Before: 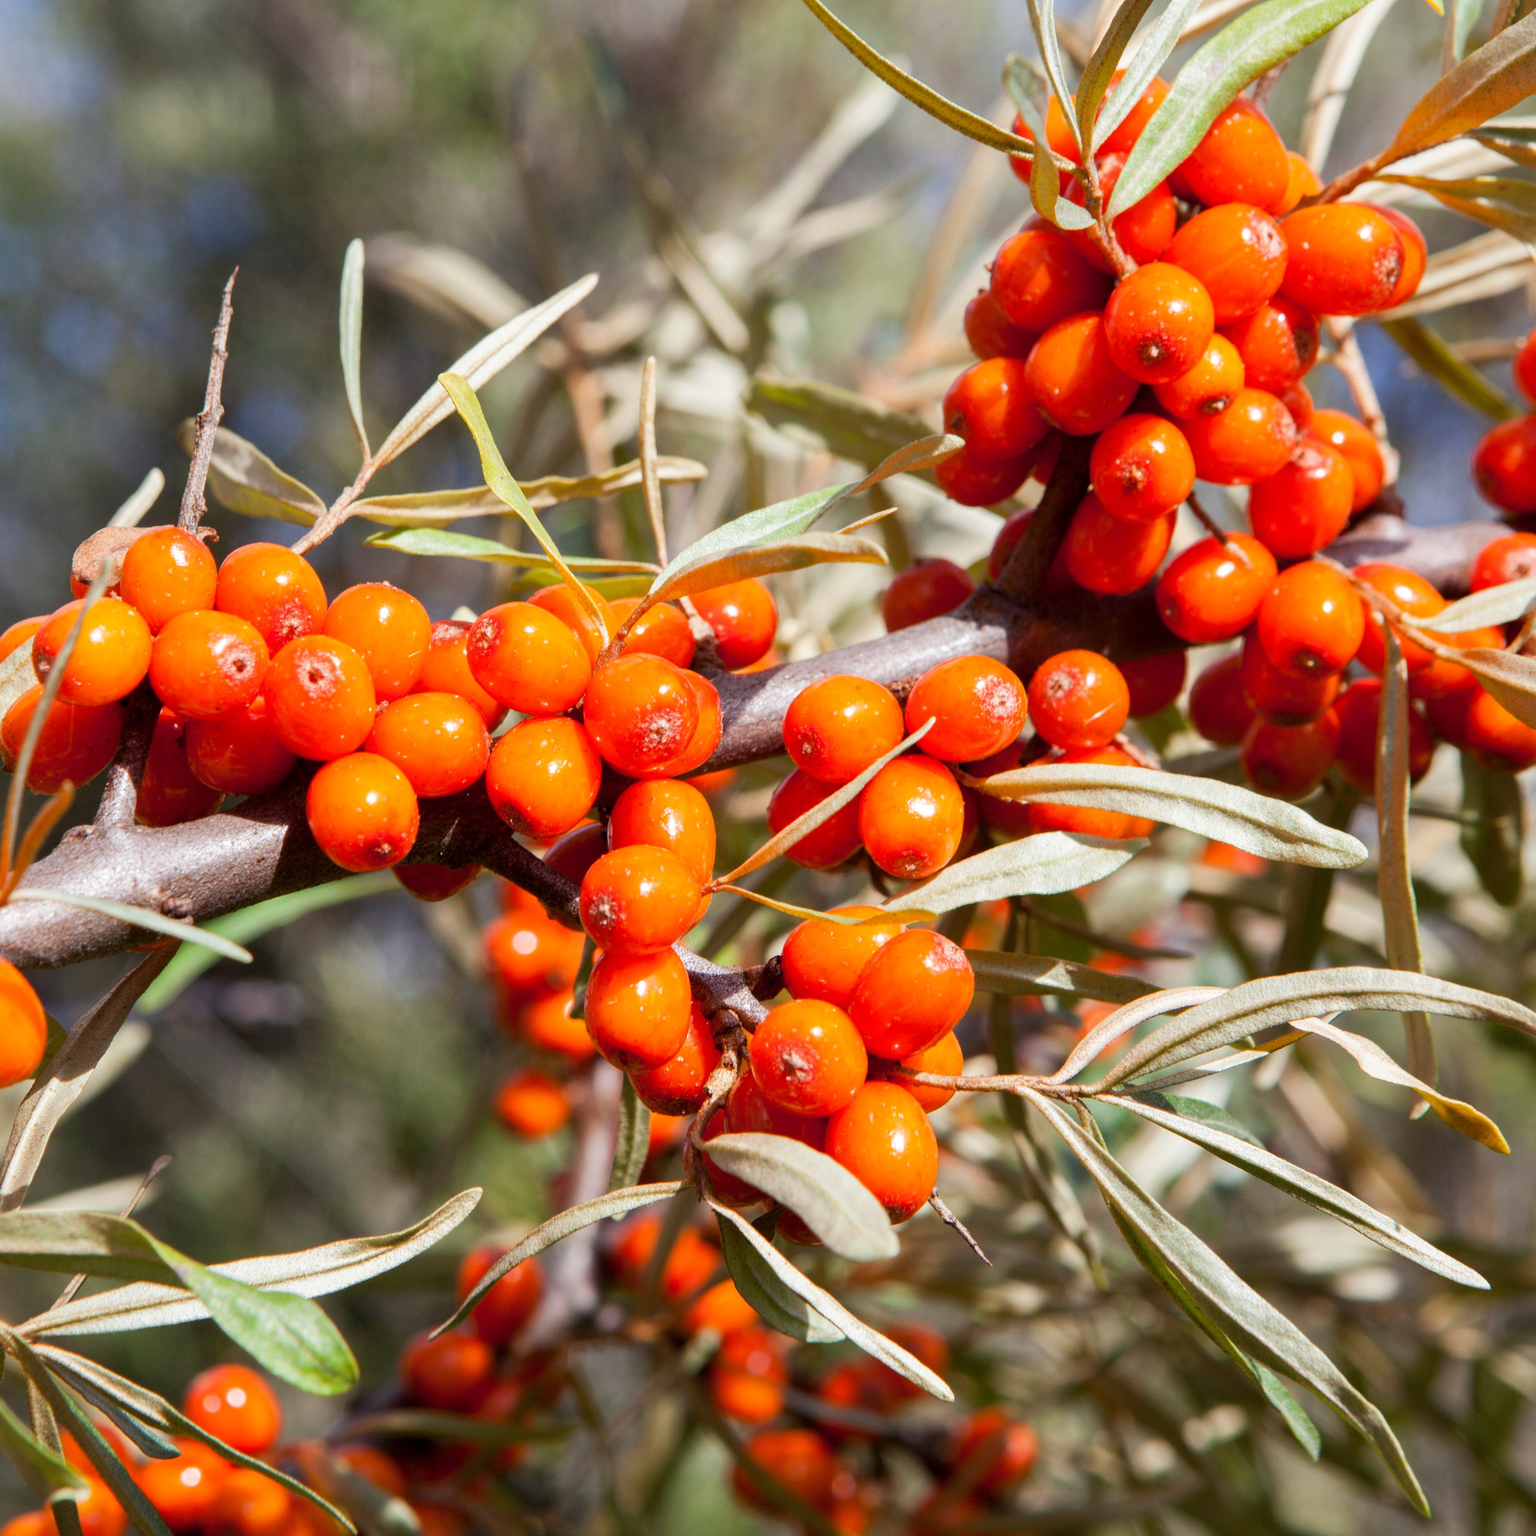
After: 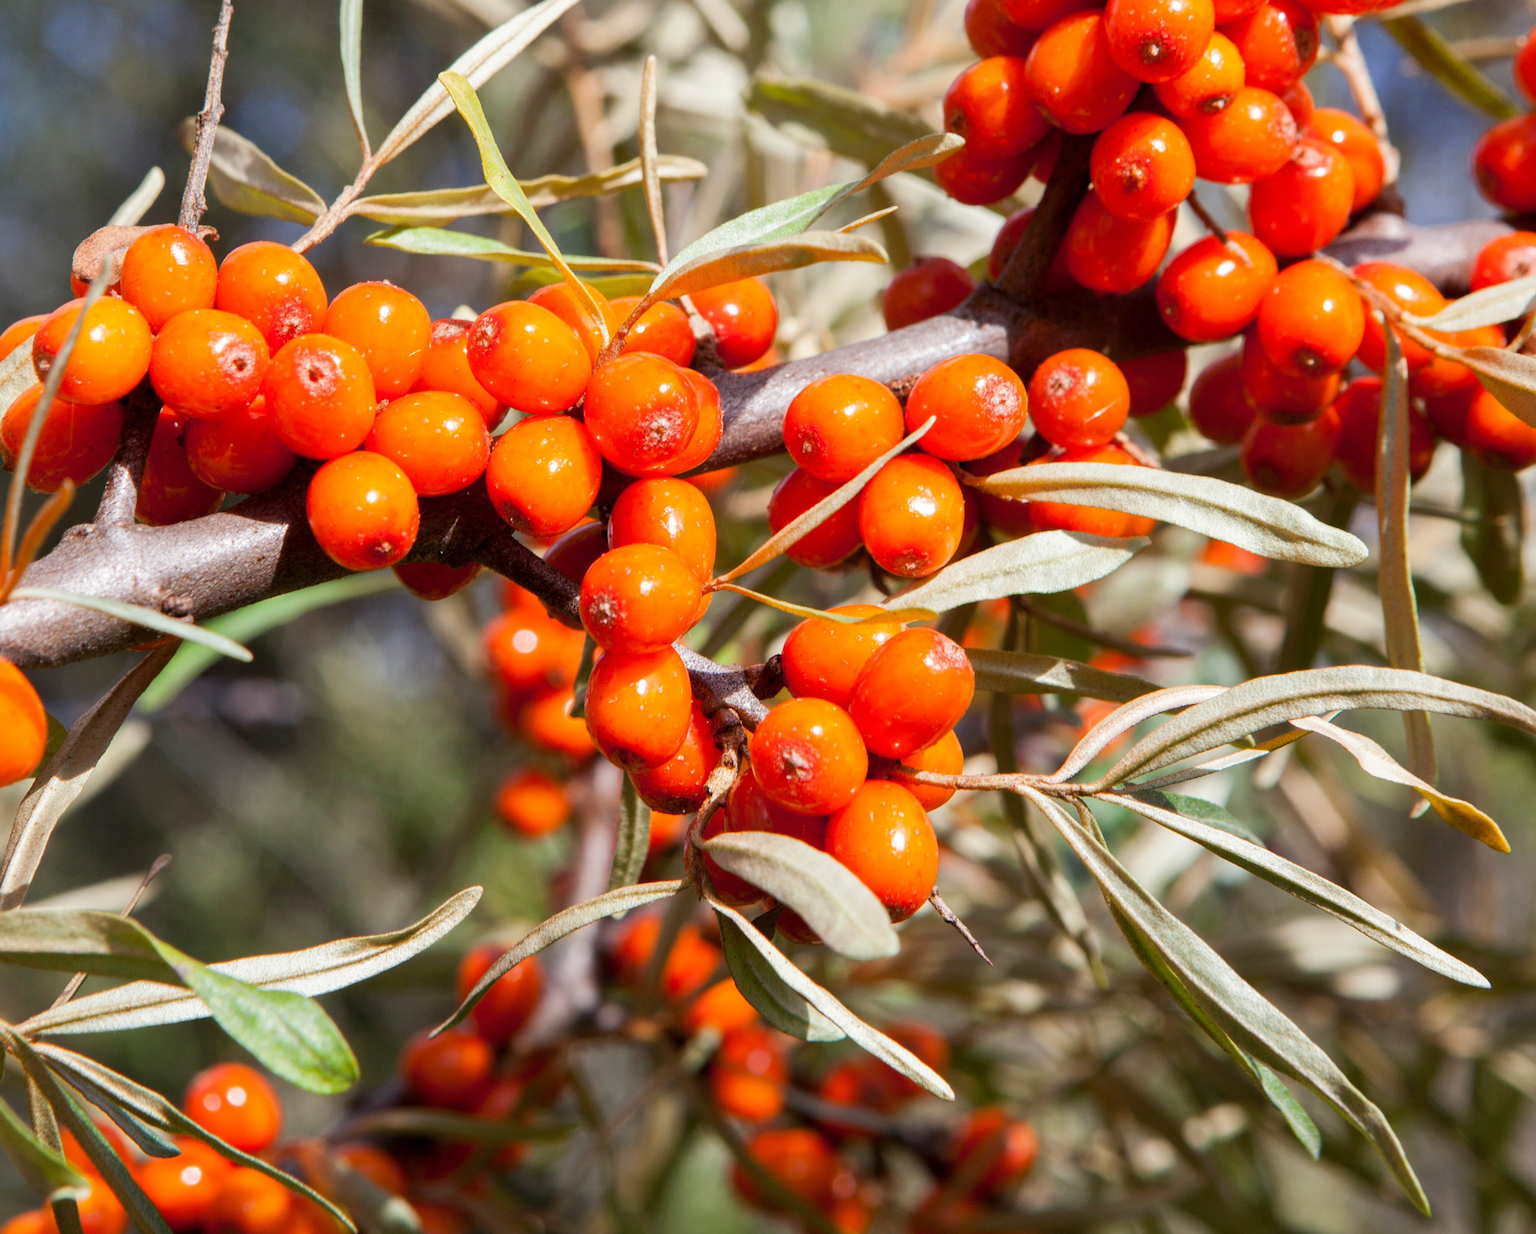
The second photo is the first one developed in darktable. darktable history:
crop and rotate: top 19.65%
